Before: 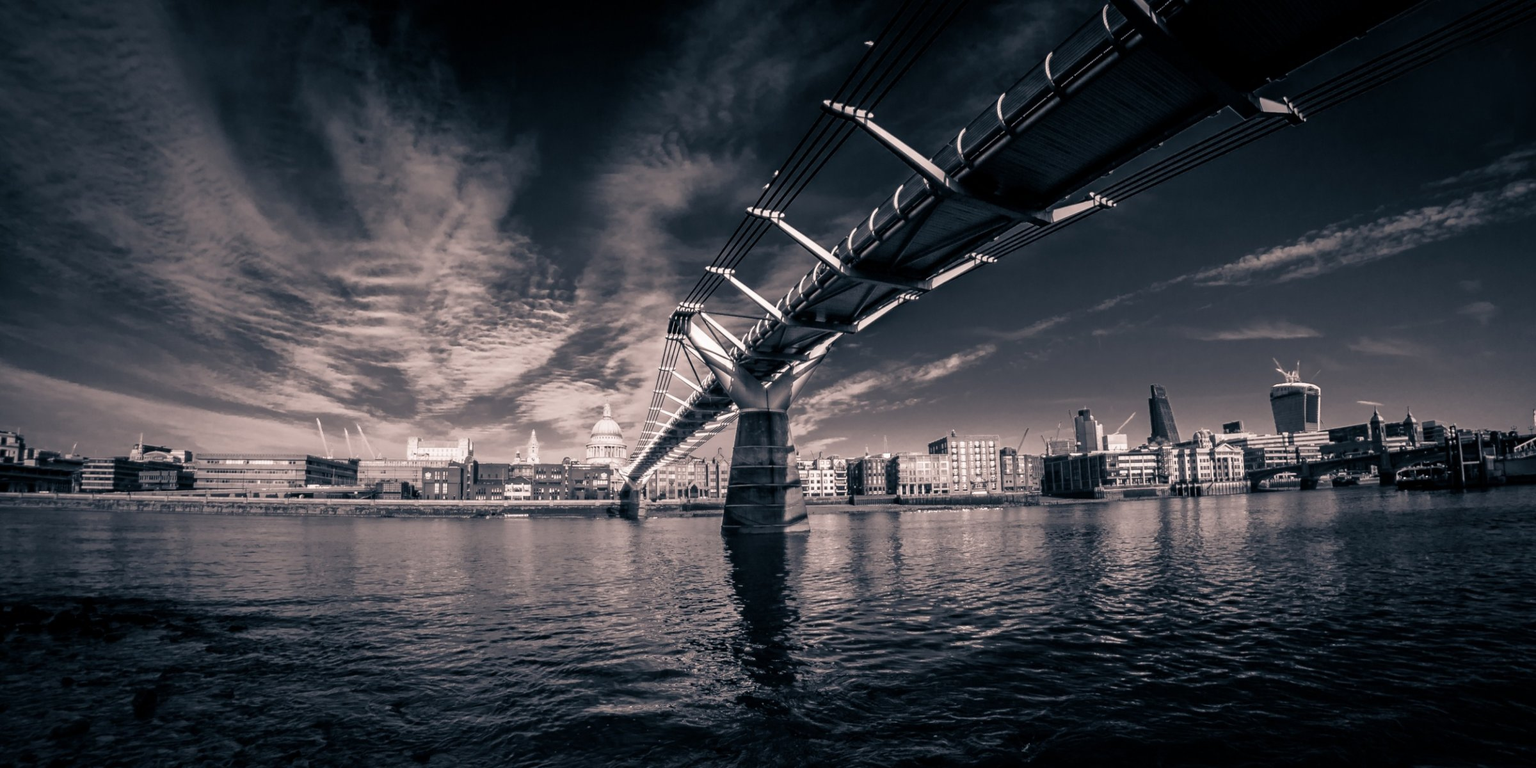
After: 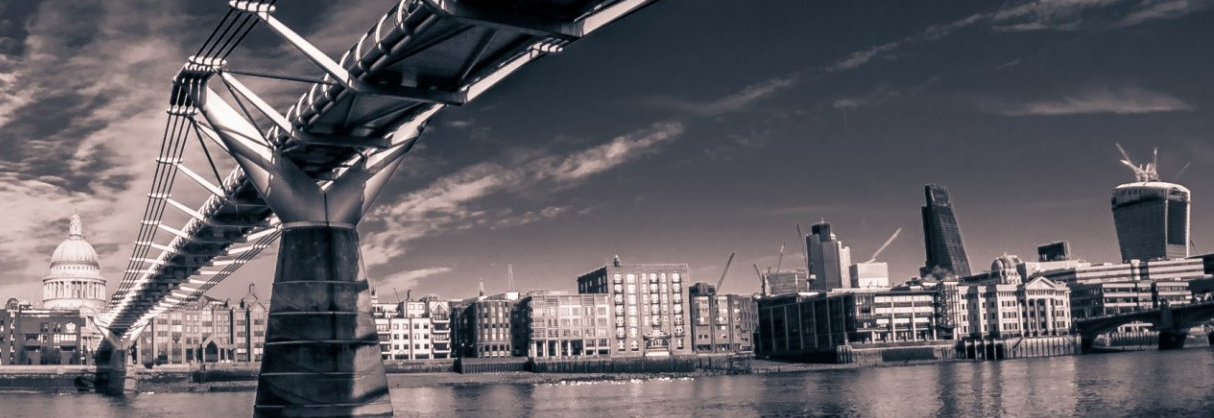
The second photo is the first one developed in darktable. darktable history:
crop: left 36.41%, top 34.724%, right 12.989%, bottom 30.423%
